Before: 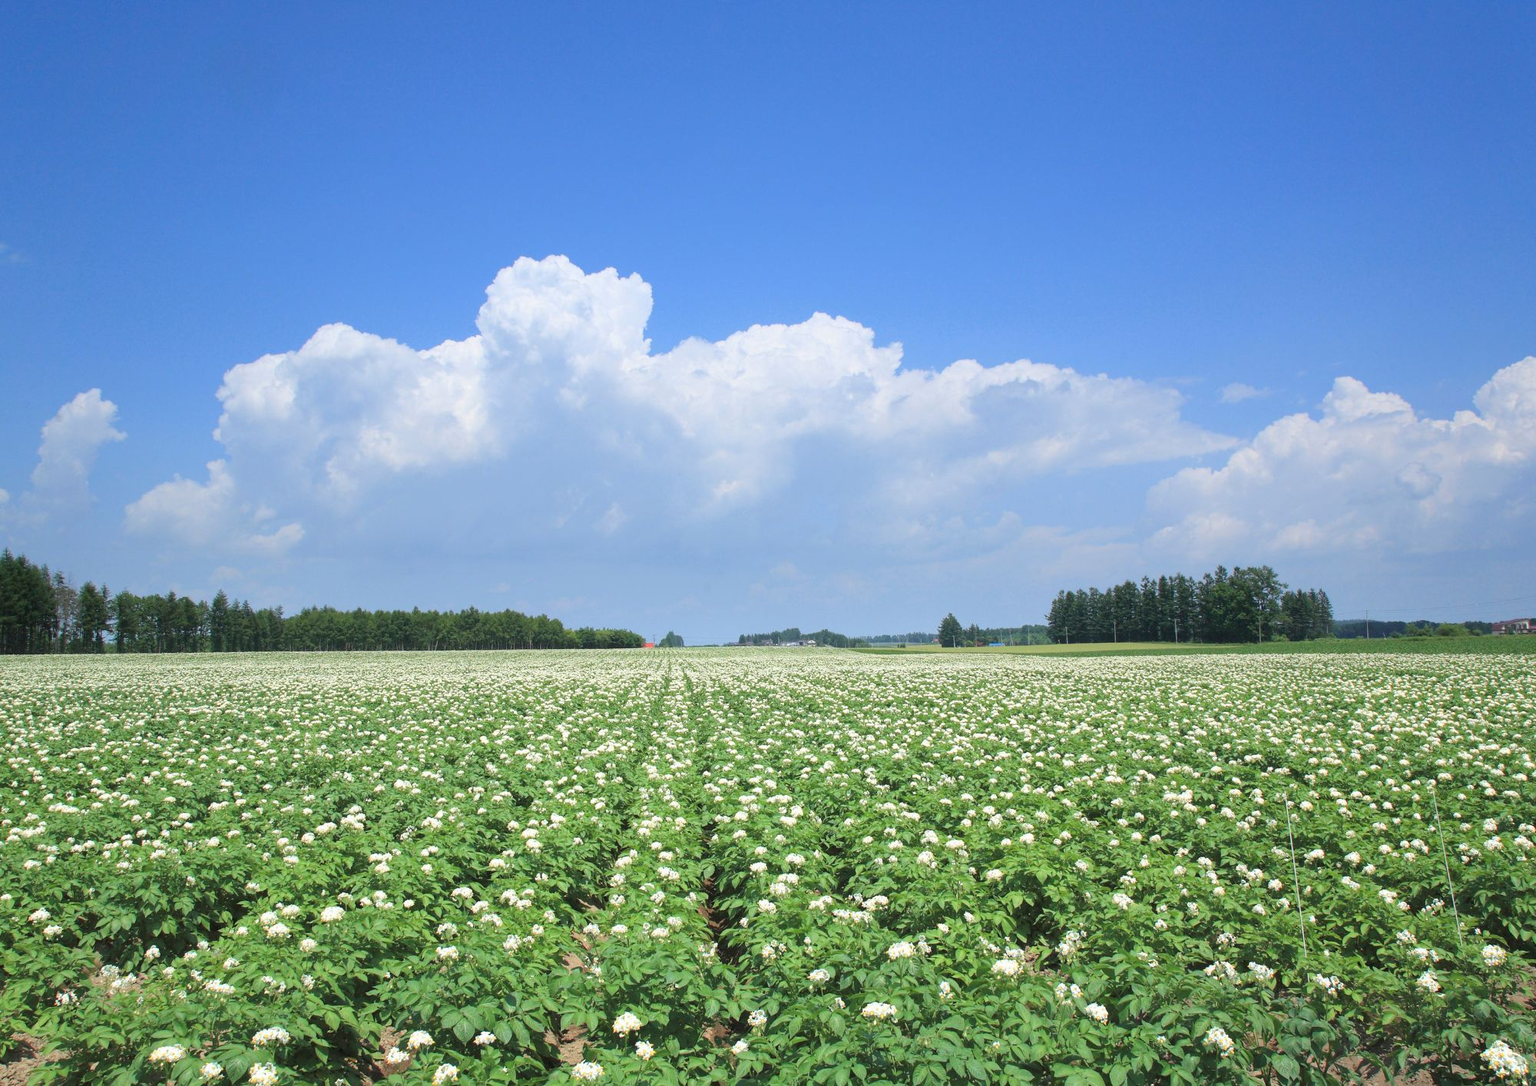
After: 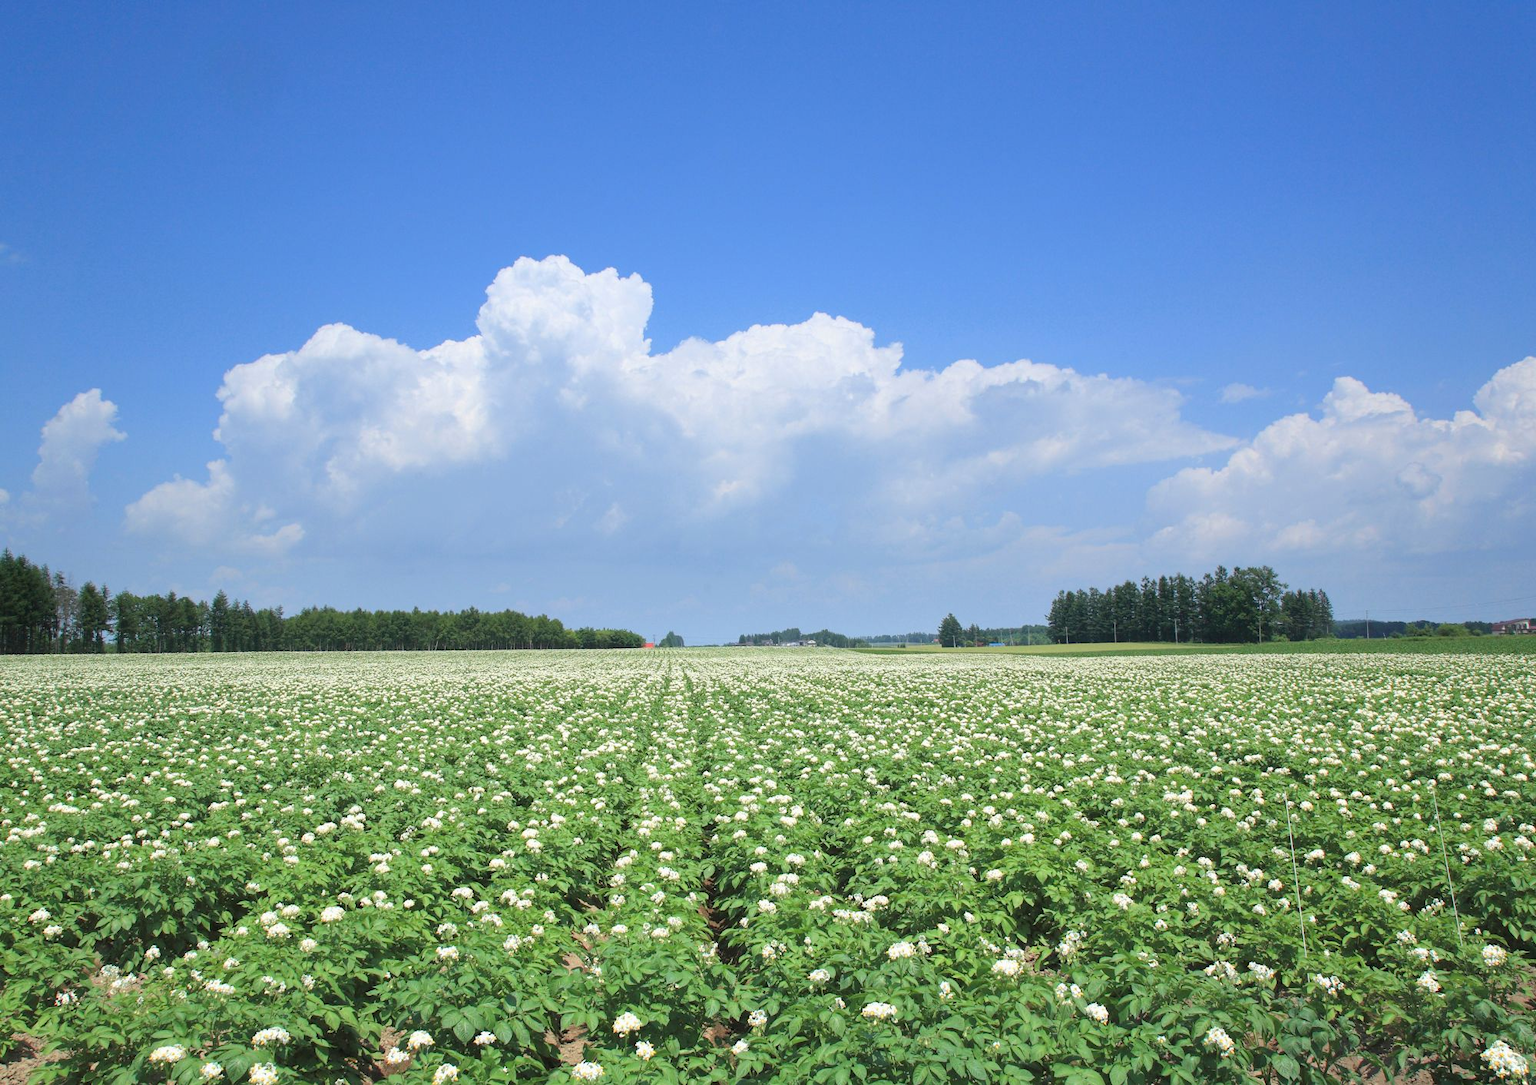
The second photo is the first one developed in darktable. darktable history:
tone equalizer: smoothing diameter 2.04%, edges refinement/feathering 20.2, mask exposure compensation -1.57 EV, filter diffusion 5
